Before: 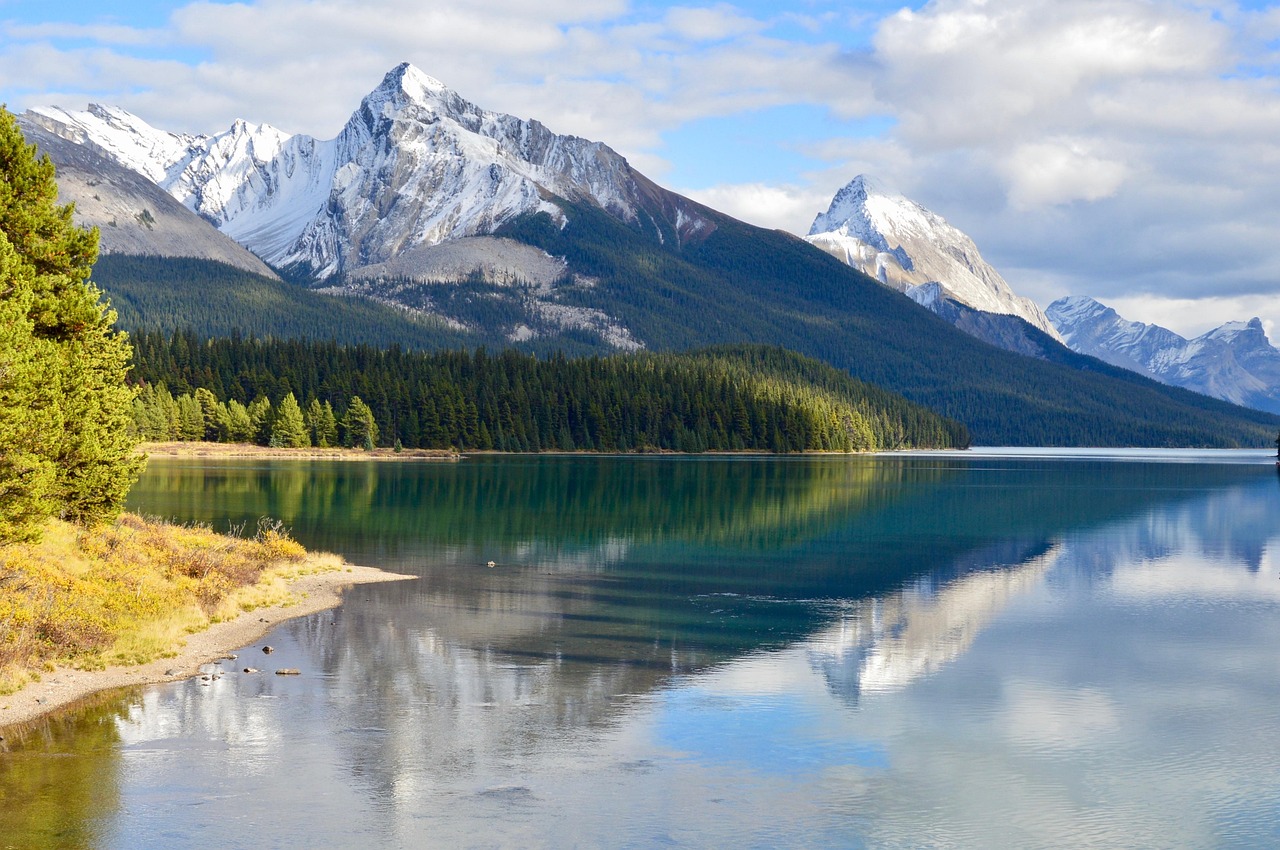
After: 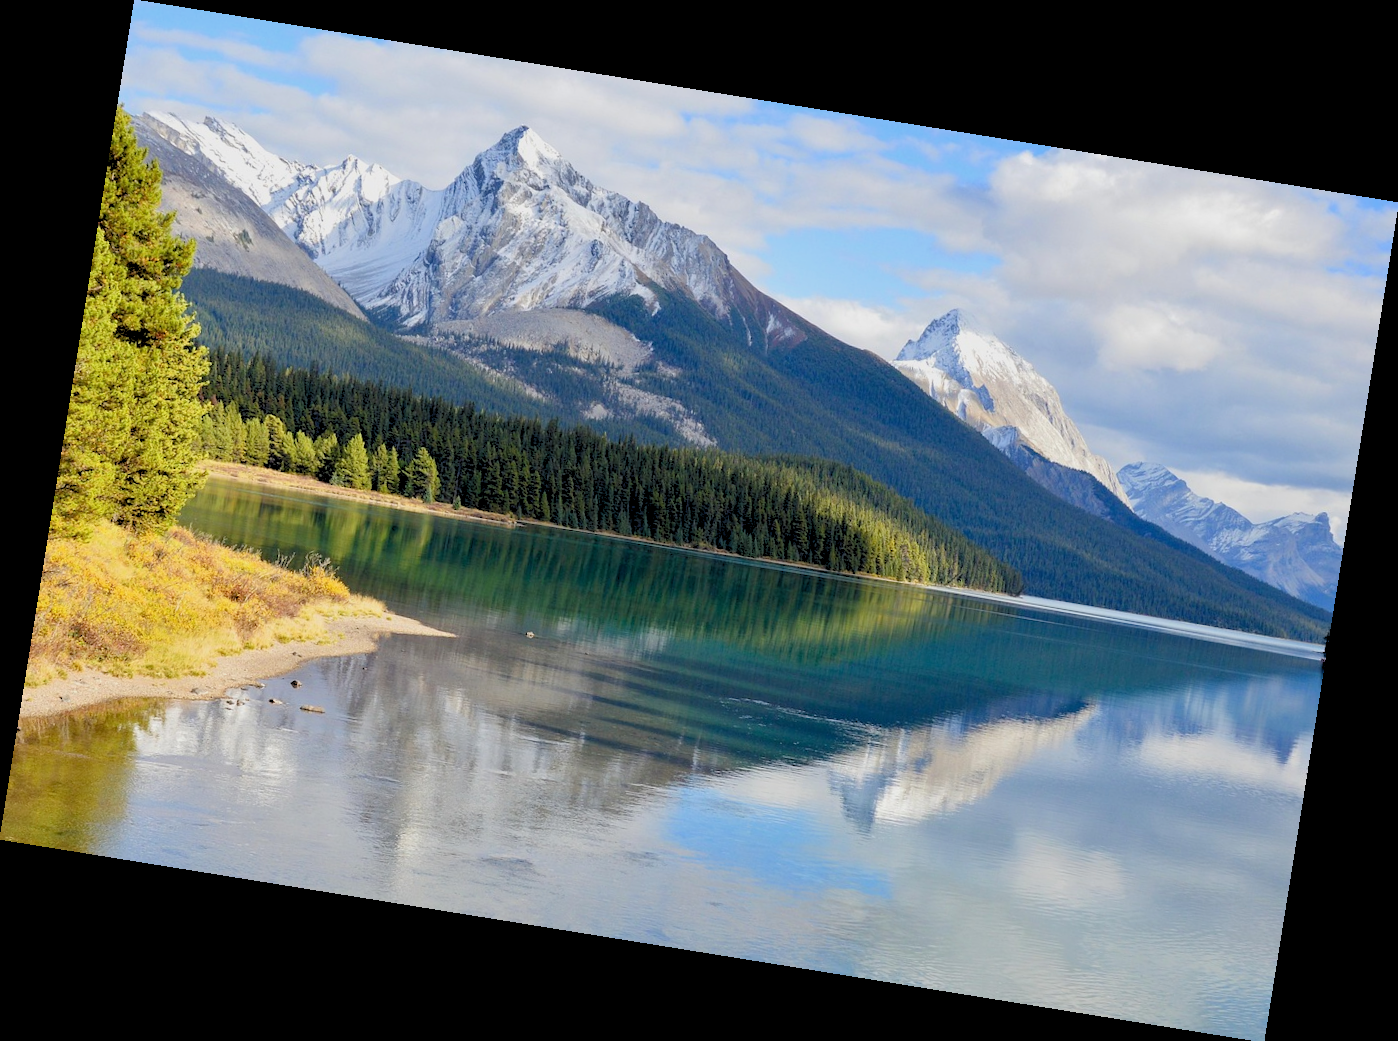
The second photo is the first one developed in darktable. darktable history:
rgb levels: preserve colors sum RGB, levels [[0.038, 0.433, 0.934], [0, 0.5, 1], [0, 0.5, 1]]
rotate and perspective: rotation 9.12°, automatic cropping off
